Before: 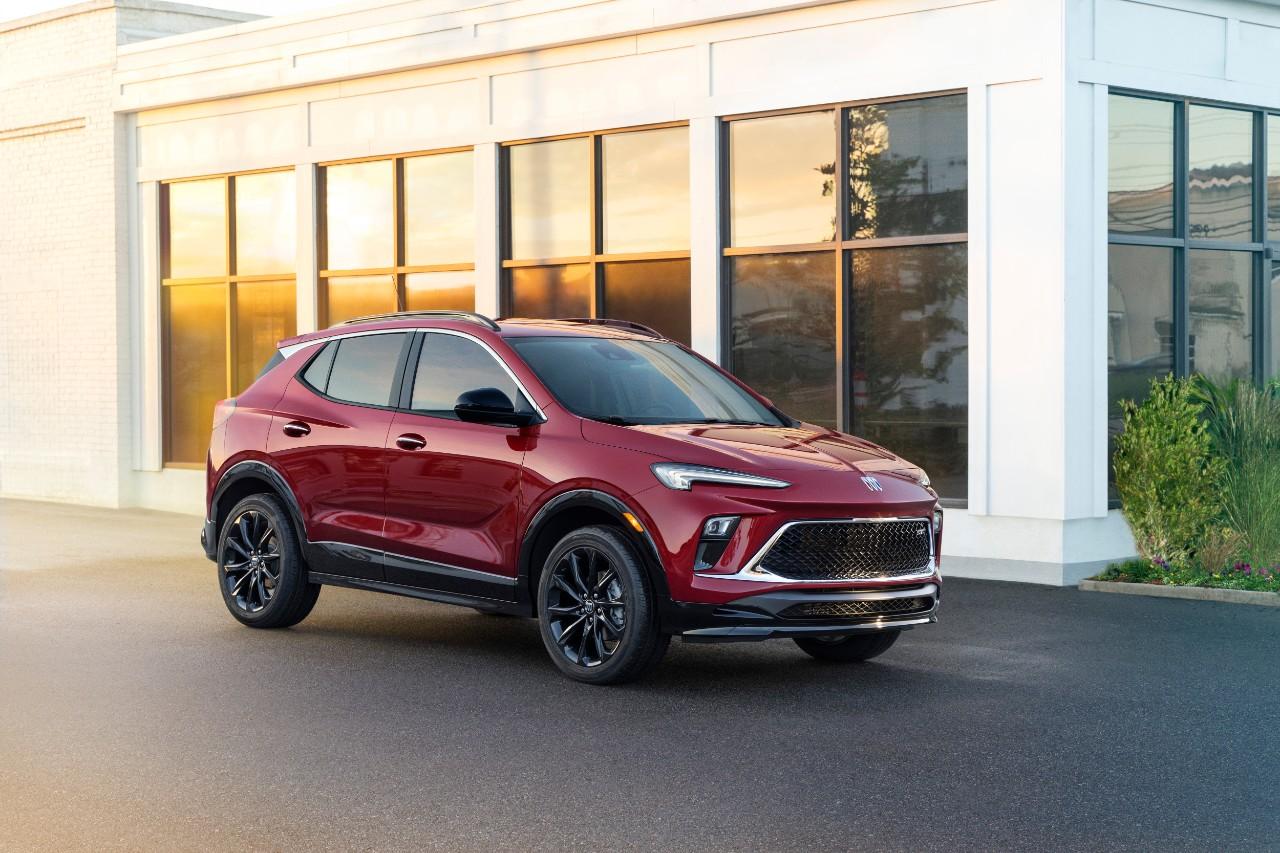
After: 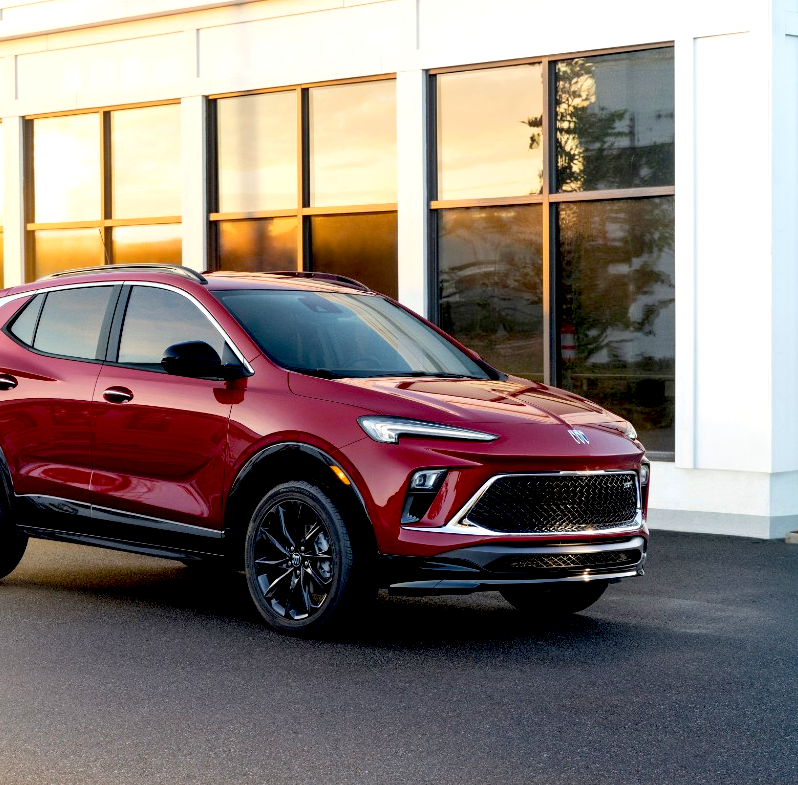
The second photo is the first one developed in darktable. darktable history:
exposure: black level correction 0.025, exposure 0.182 EV, compensate highlight preservation false
crop and rotate: left 22.918%, top 5.629%, right 14.711%, bottom 2.247%
tone equalizer: on, module defaults
